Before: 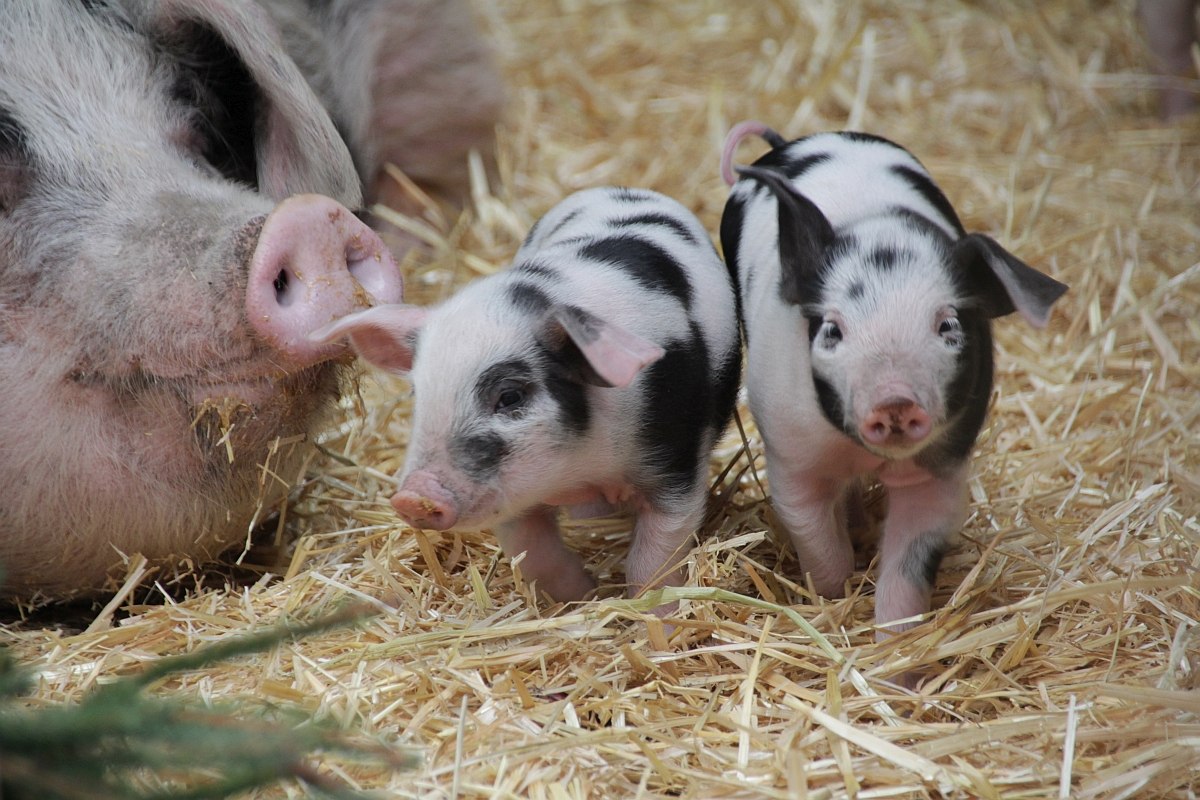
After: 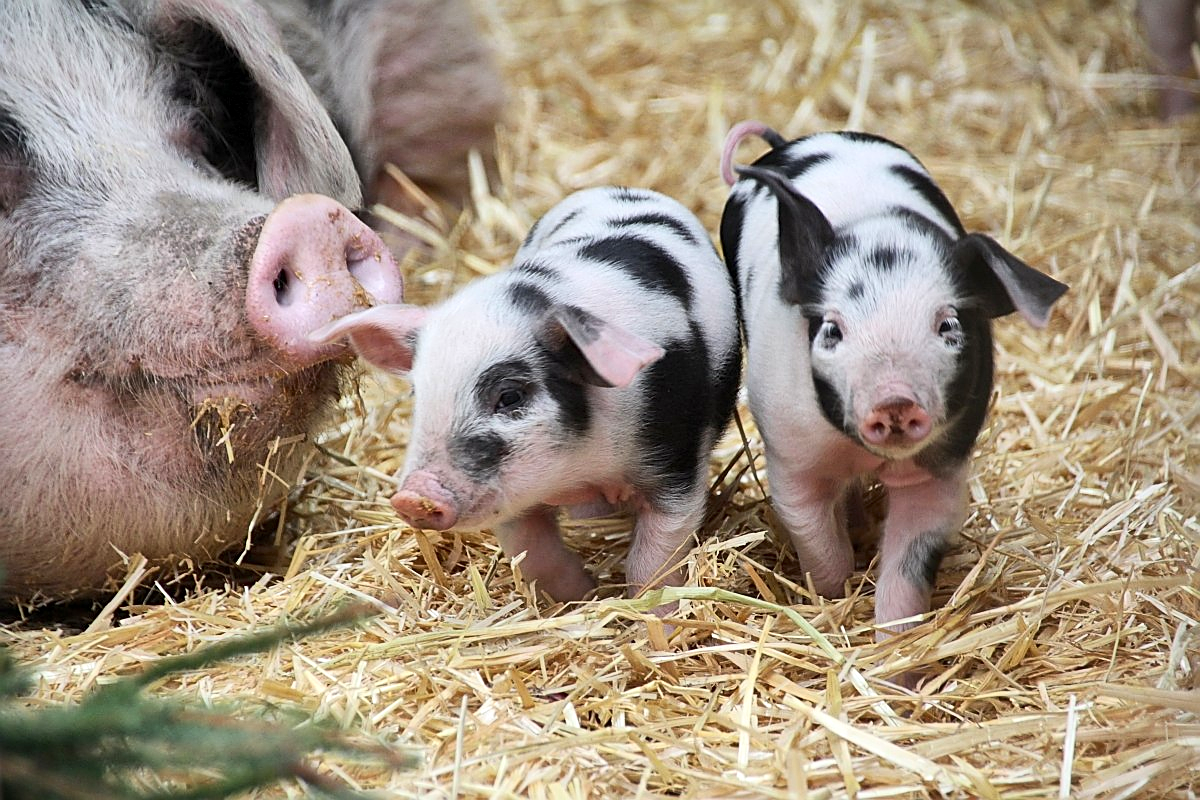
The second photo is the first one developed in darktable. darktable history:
contrast brightness saturation: contrast 0.2, brightness 0.16, saturation 0.22
sharpen: on, module defaults
local contrast: mode bilateral grid, contrast 20, coarseness 50, detail 150%, midtone range 0.2
